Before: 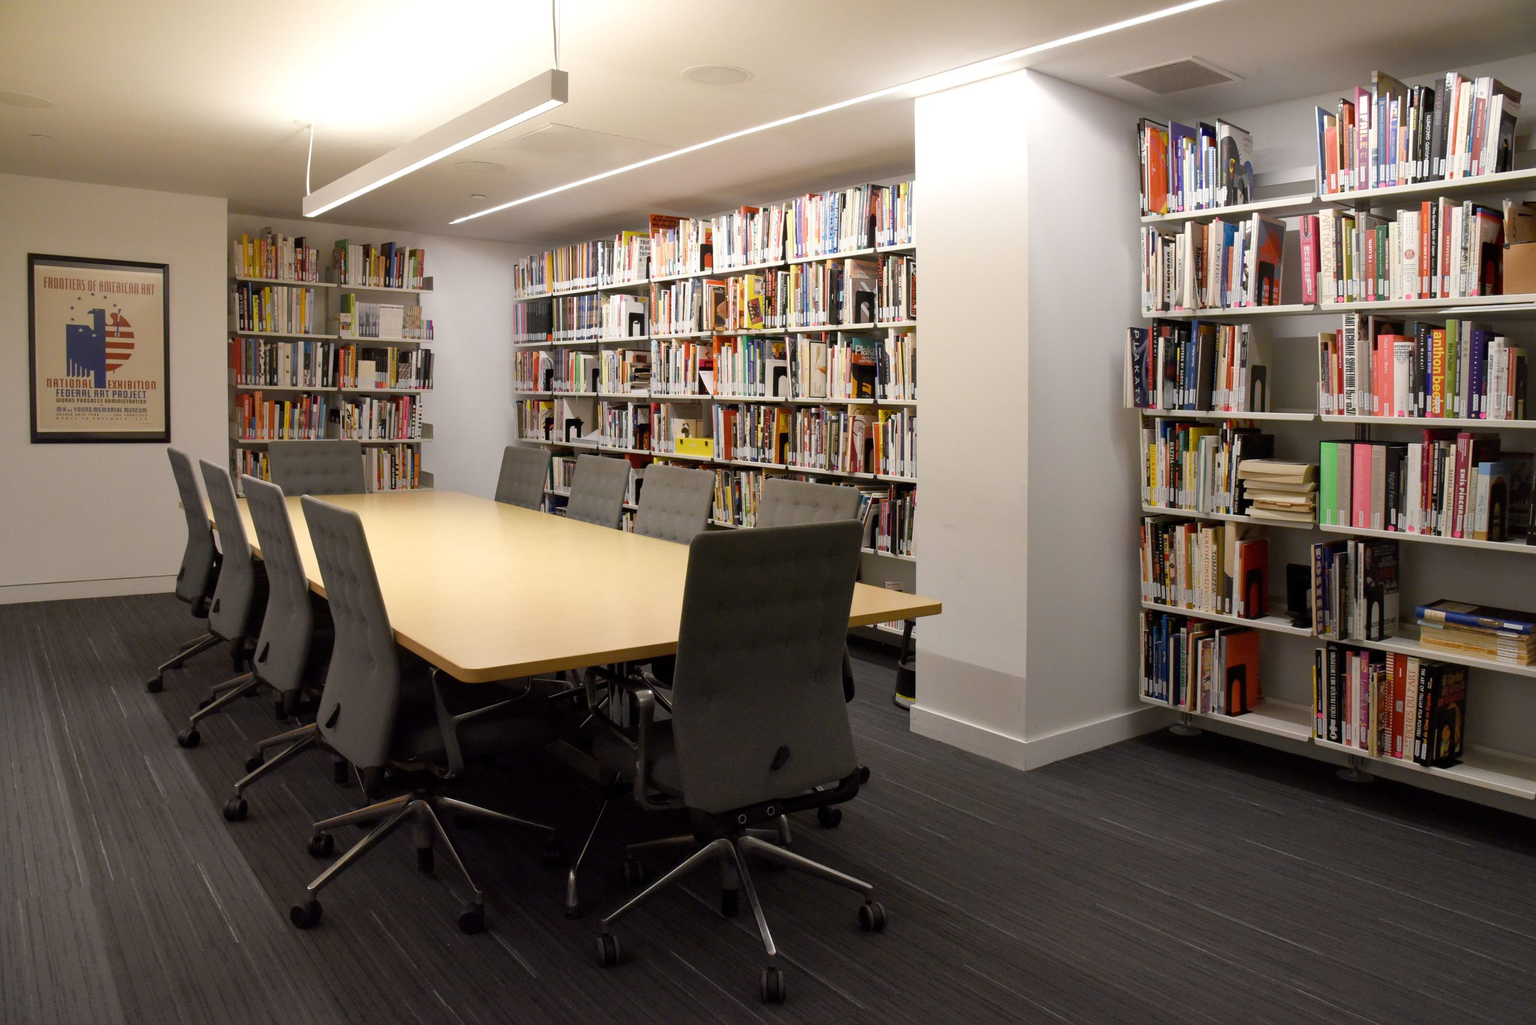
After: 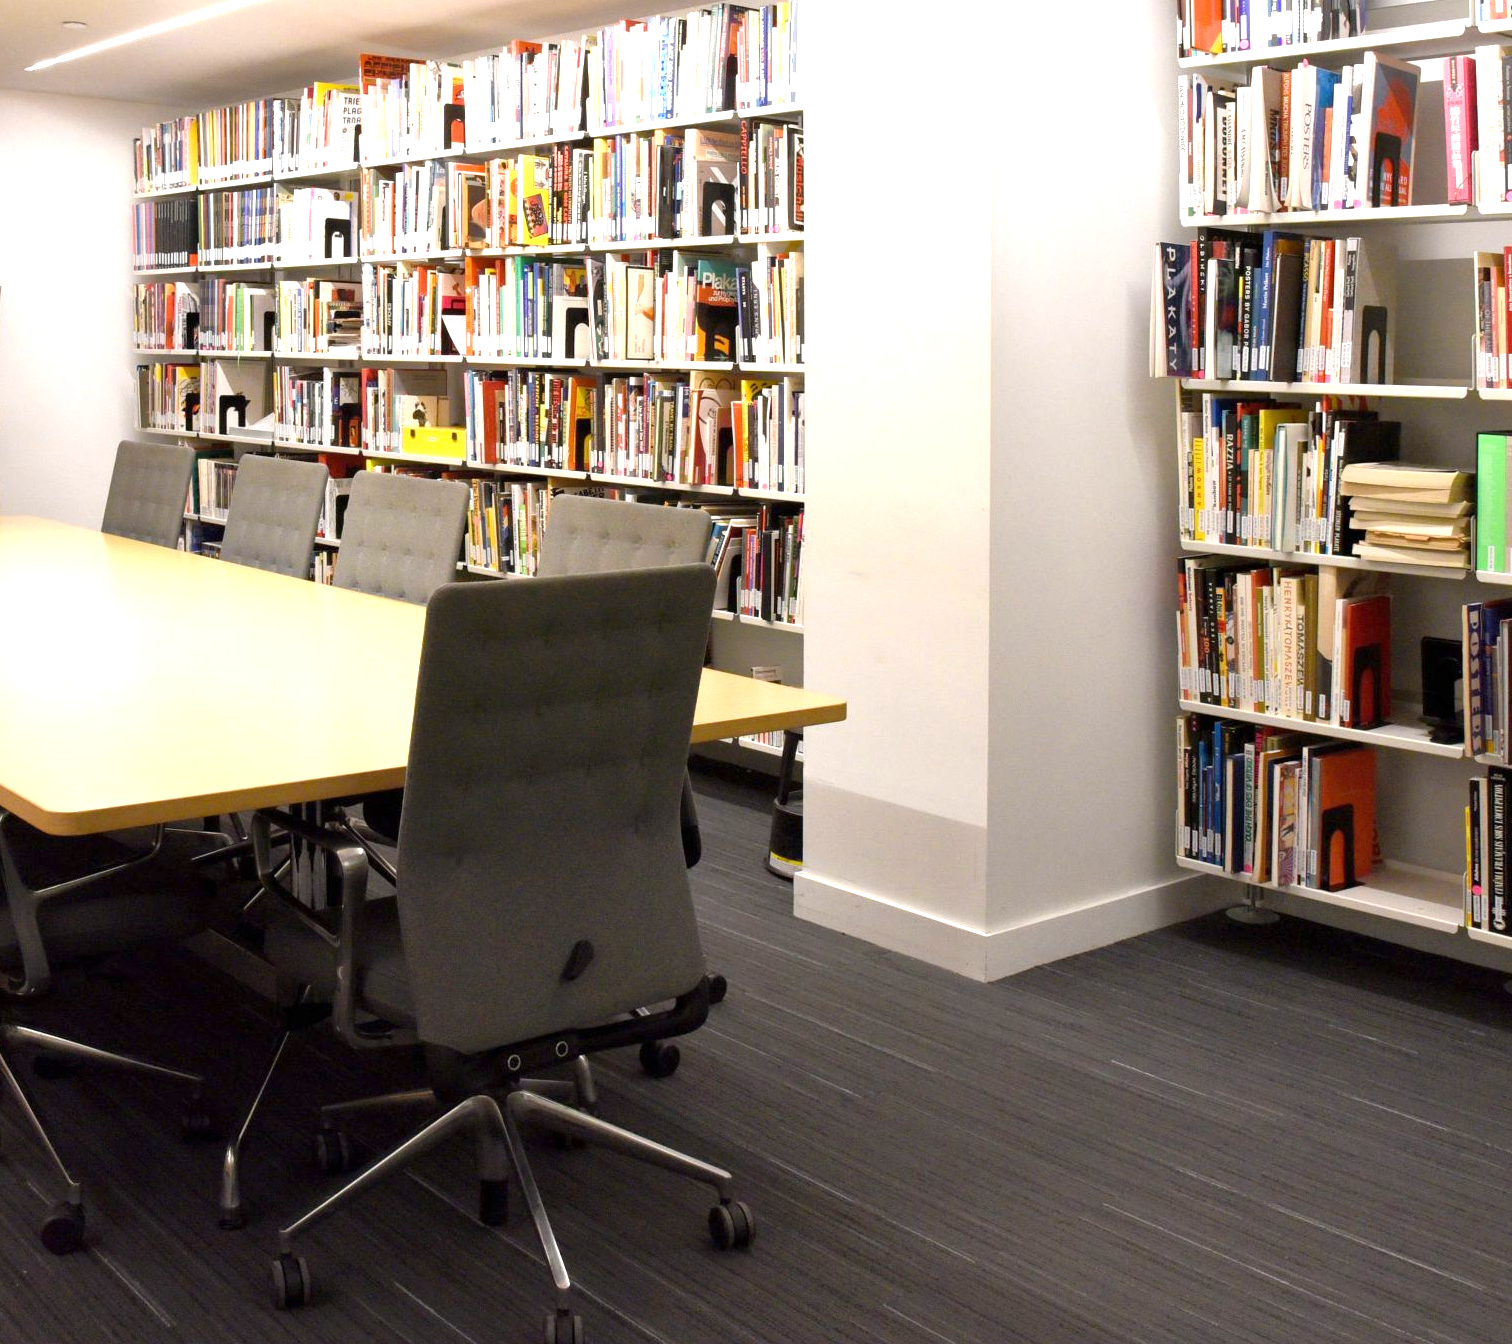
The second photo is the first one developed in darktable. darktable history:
crop and rotate: left 28.256%, top 17.734%, right 12.656%, bottom 3.573%
exposure: exposure 1.089 EV, compensate highlight preservation false
